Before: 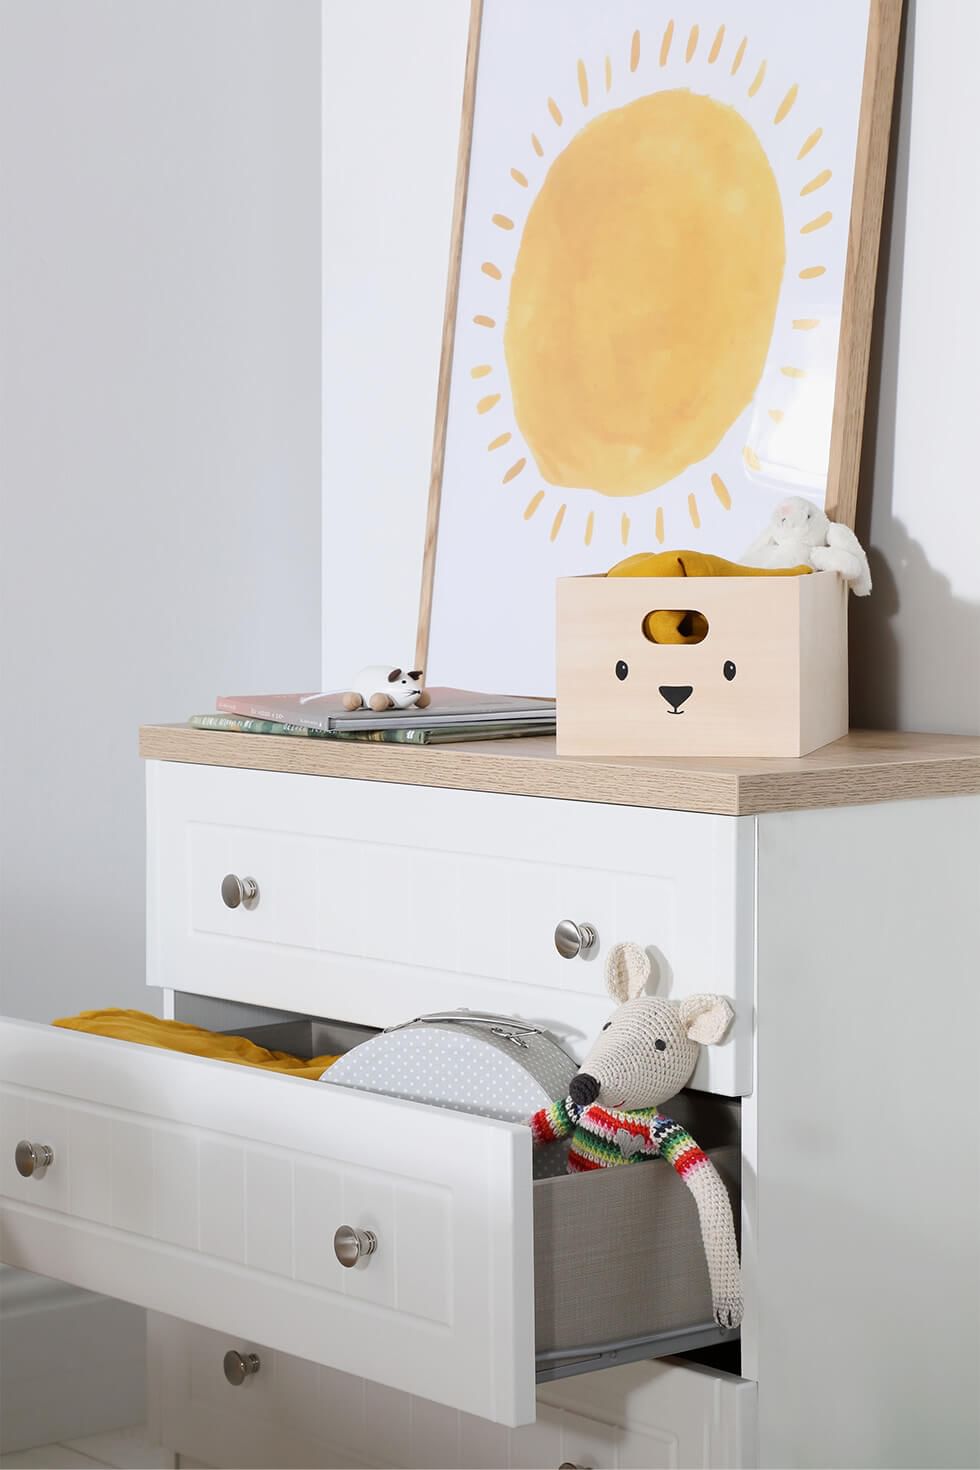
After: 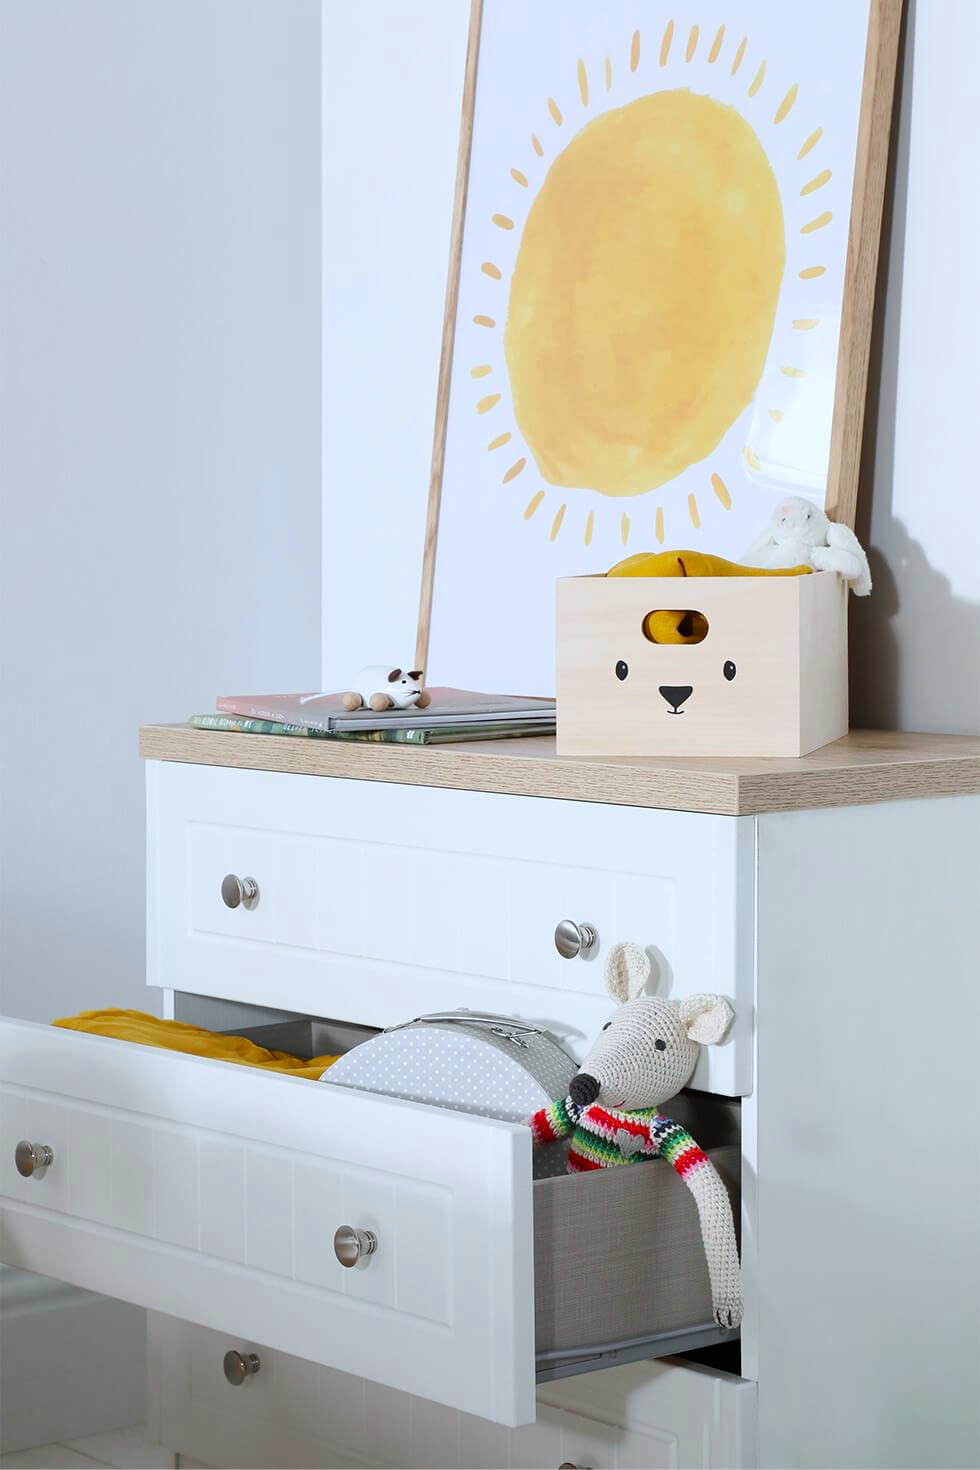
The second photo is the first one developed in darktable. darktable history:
color calibration: output R [0.948, 0.091, -0.04, 0], output G [-0.3, 1.384, -0.085, 0], output B [-0.108, 0.061, 1.08, 0], gray › normalize channels true, x 0.356, y 0.368, temperature 4668.23 K, gamut compression 0.018
